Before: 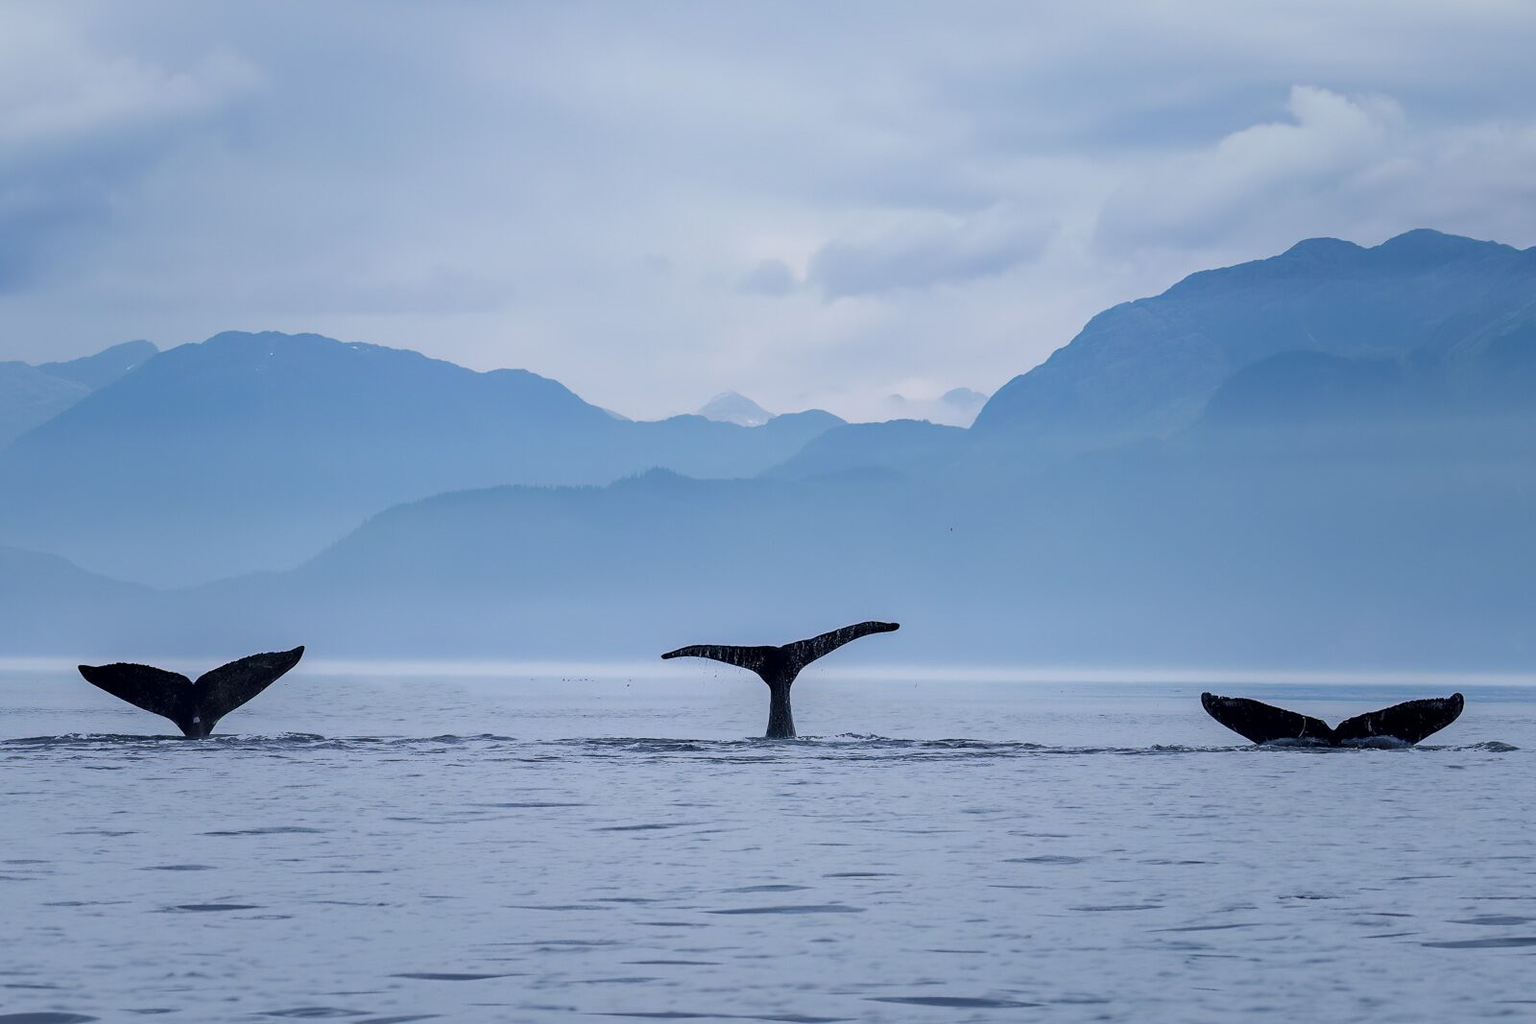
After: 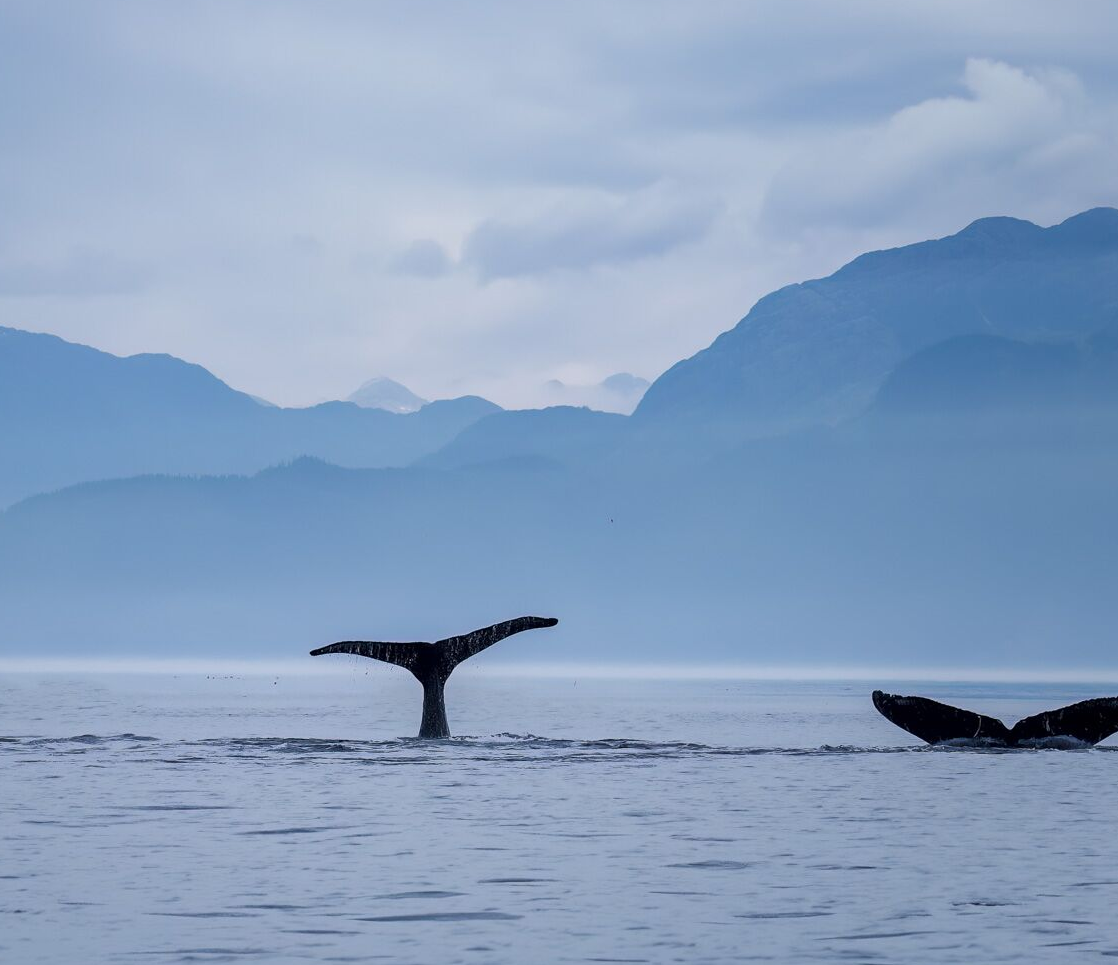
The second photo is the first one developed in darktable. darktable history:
crop and rotate: left 23.739%, top 2.967%, right 6.376%, bottom 6.573%
